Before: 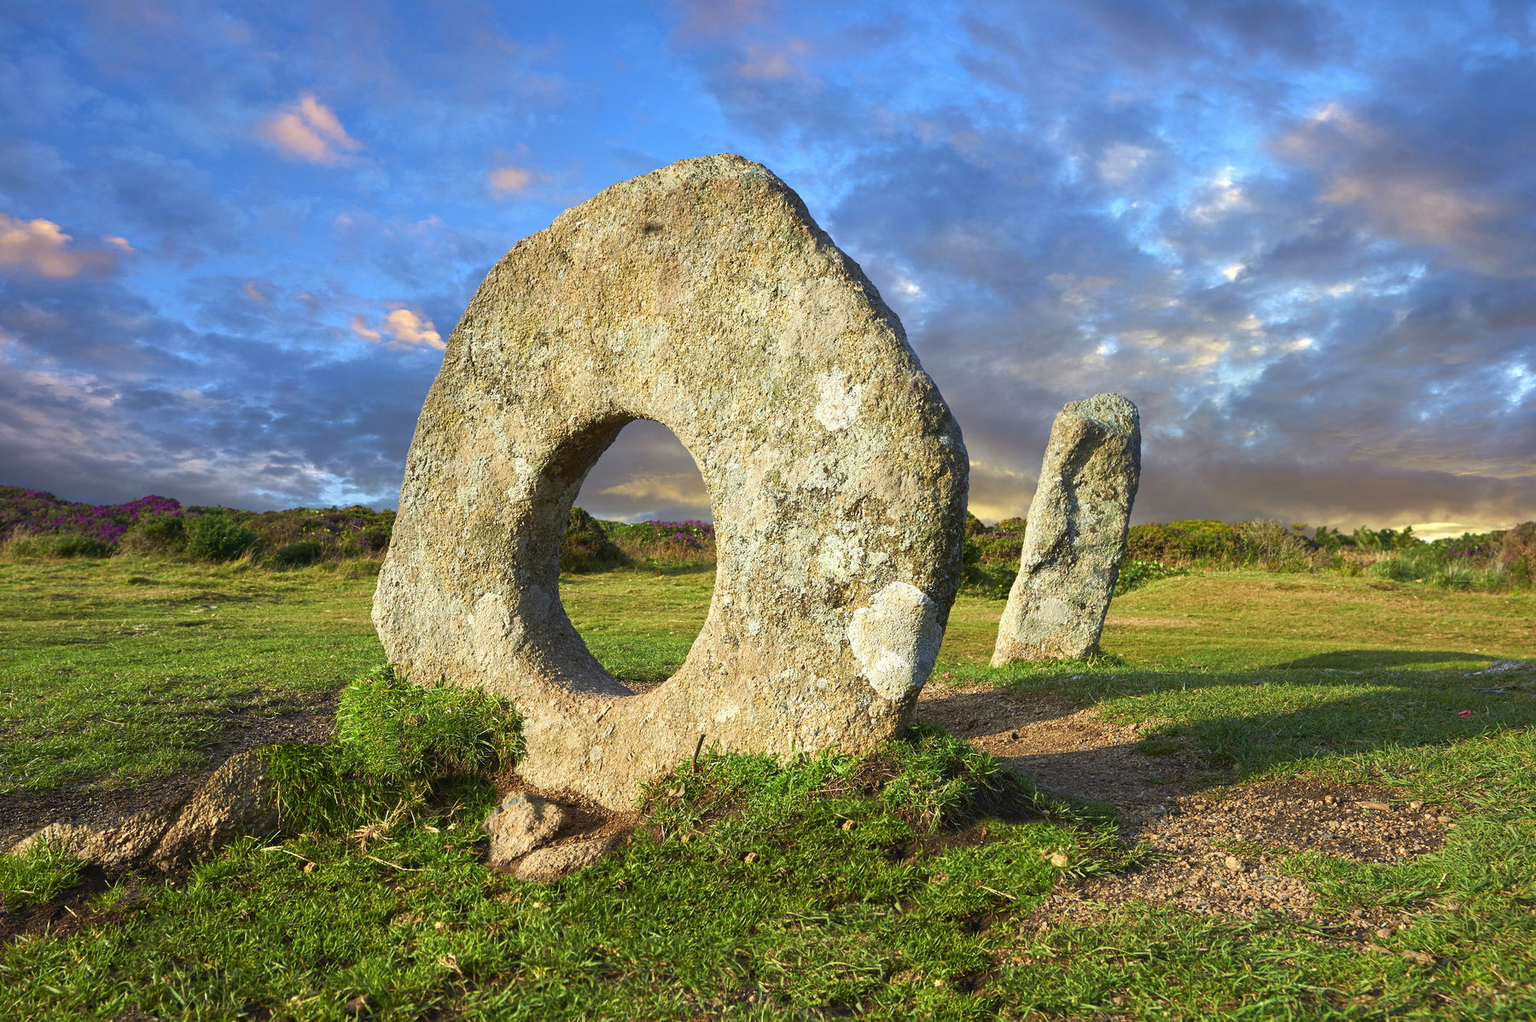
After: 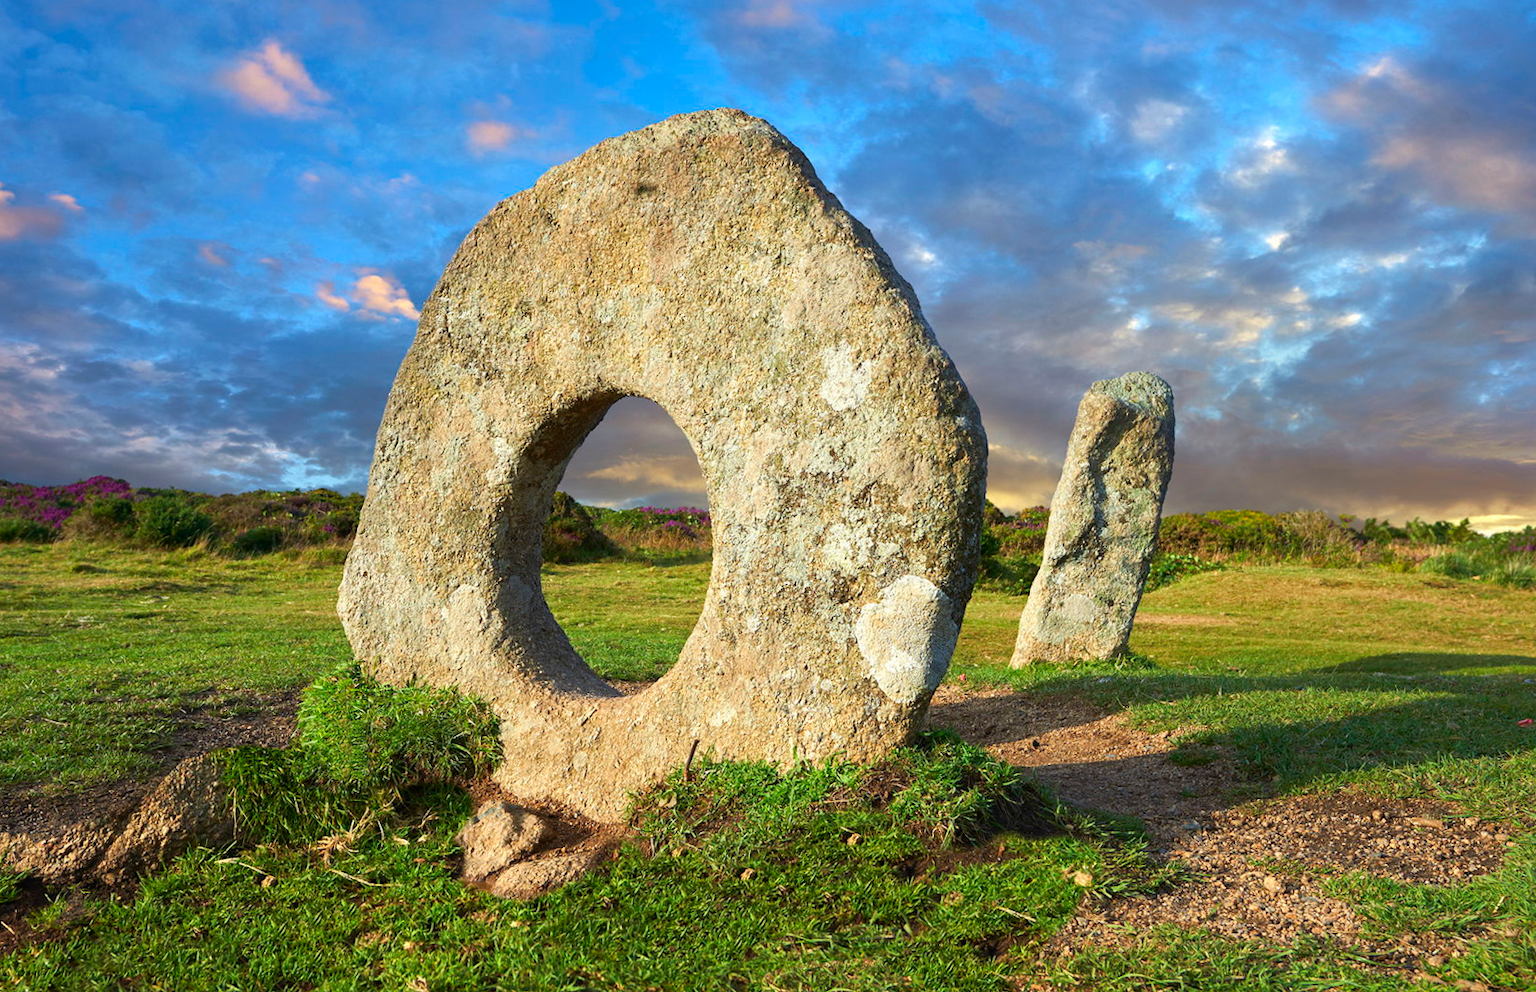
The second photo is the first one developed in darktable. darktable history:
crop and rotate: angle -2.38°
rotate and perspective: rotation -2°, crop left 0.022, crop right 0.978, crop top 0.049, crop bottom 0.951
